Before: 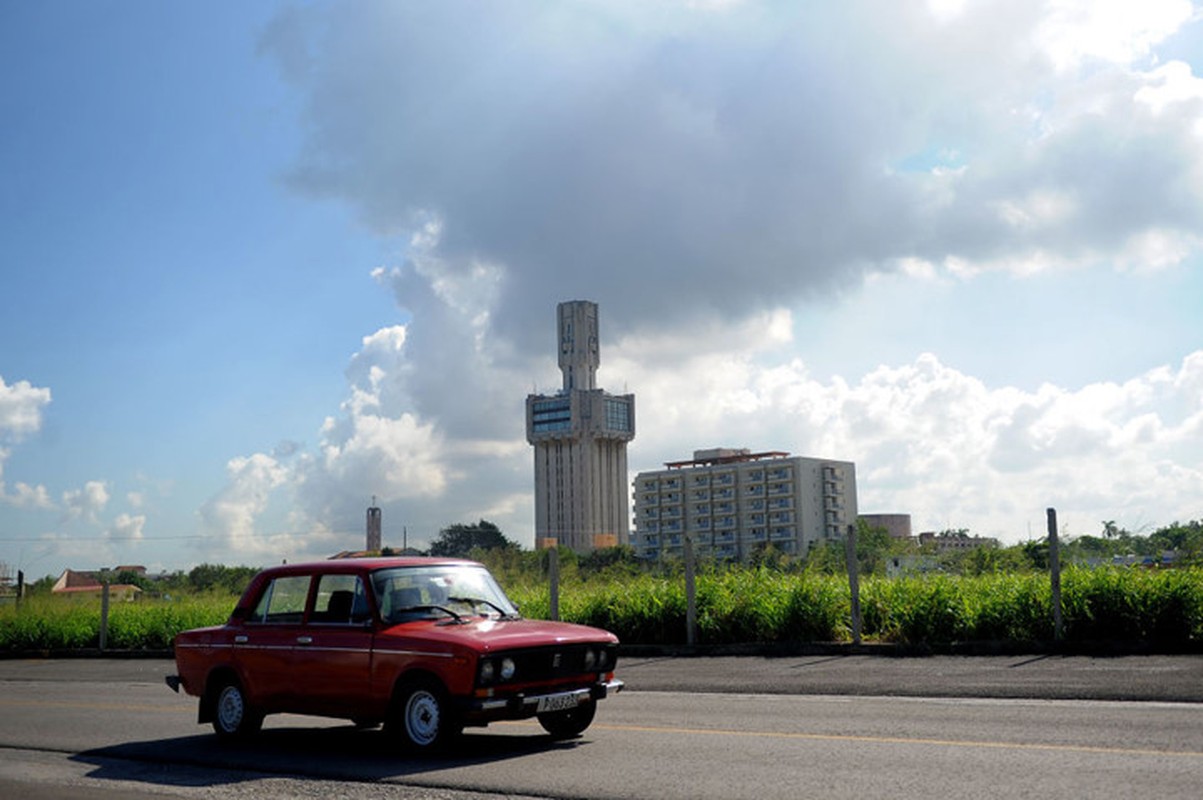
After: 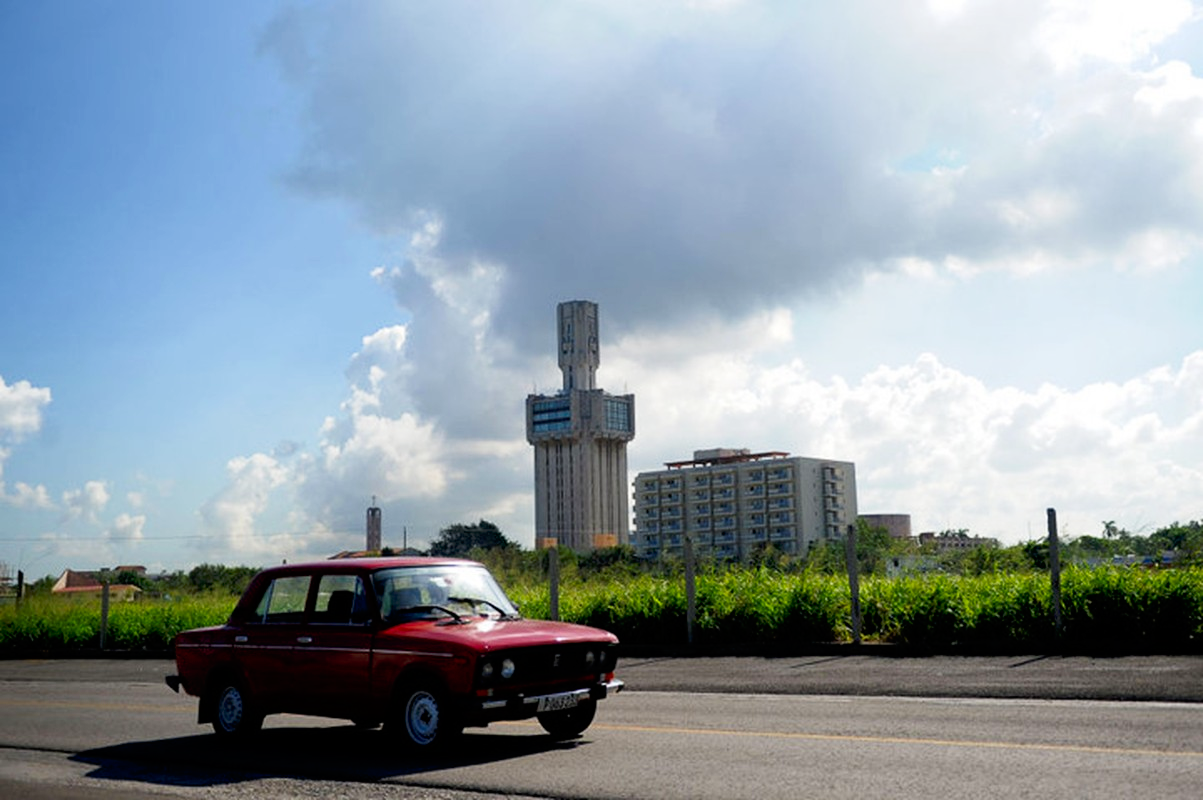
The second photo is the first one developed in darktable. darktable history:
tone curve: curves: ch0 [(0, 0) (0.118, 0.034) (0.182, 0.124) (0.265, 0.214) (0.504, 0.508) (0.783, 0.825) (1, 1)], preserve colors none
